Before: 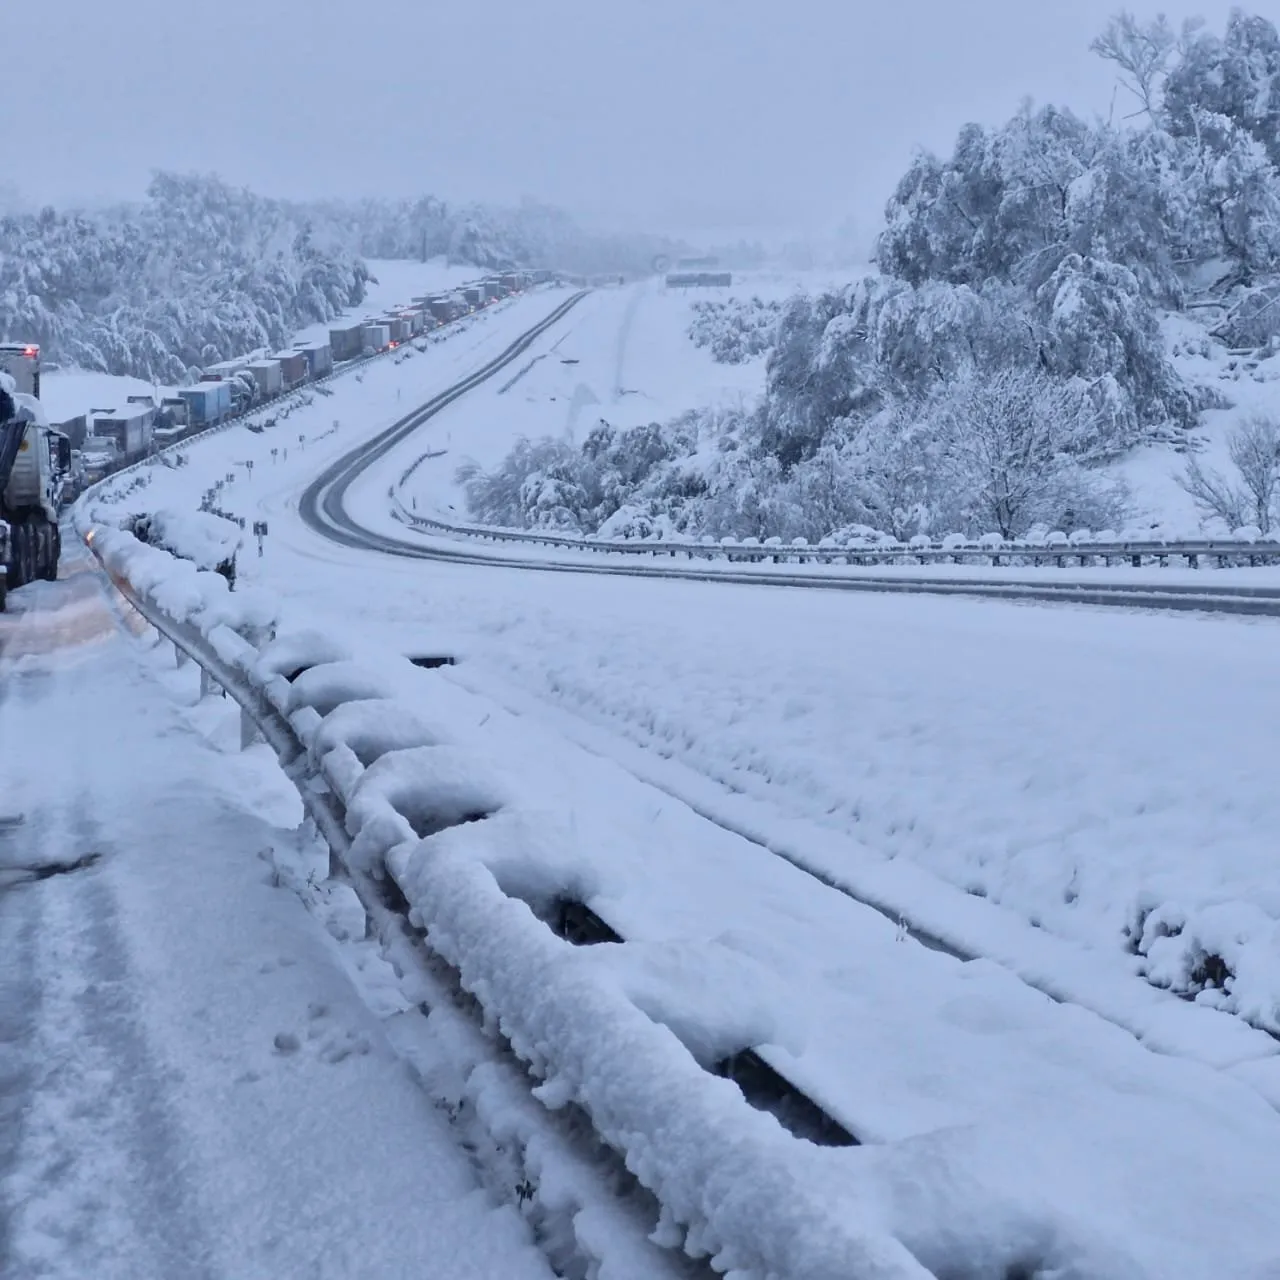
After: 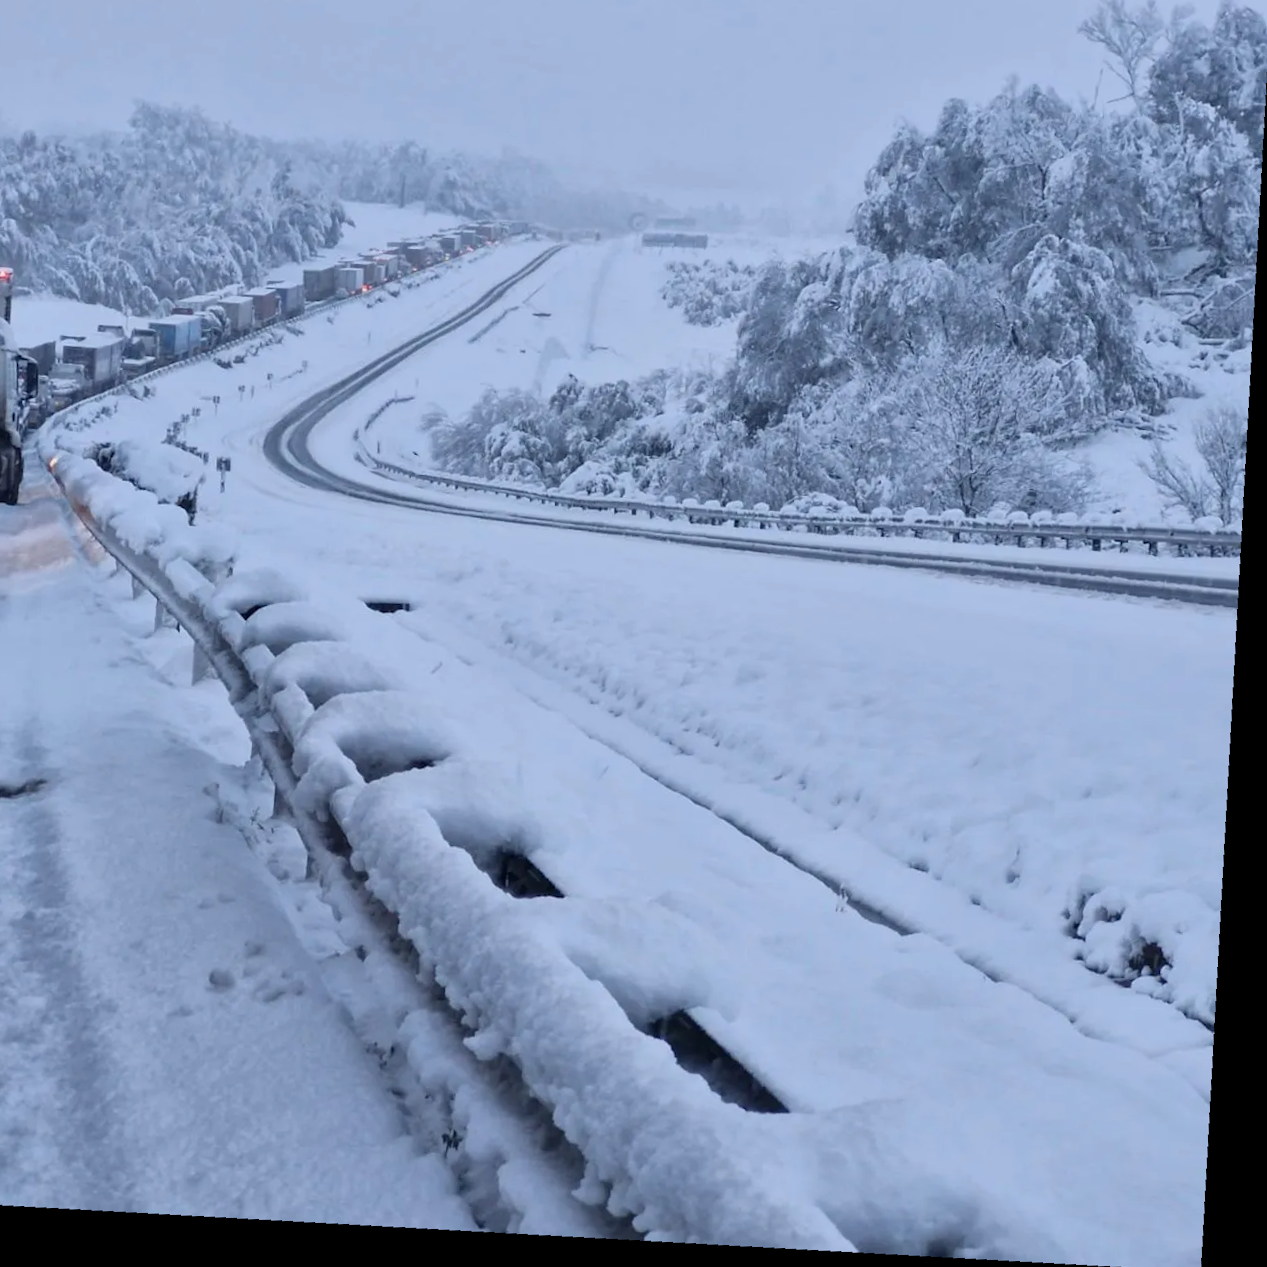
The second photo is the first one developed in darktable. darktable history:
rotate and perspective: rotation 5.12°, automatic cropping off
crop and rotate: angle 1.96°, left 5.673%, top 5.673%
white balance: red 1, blue 1
